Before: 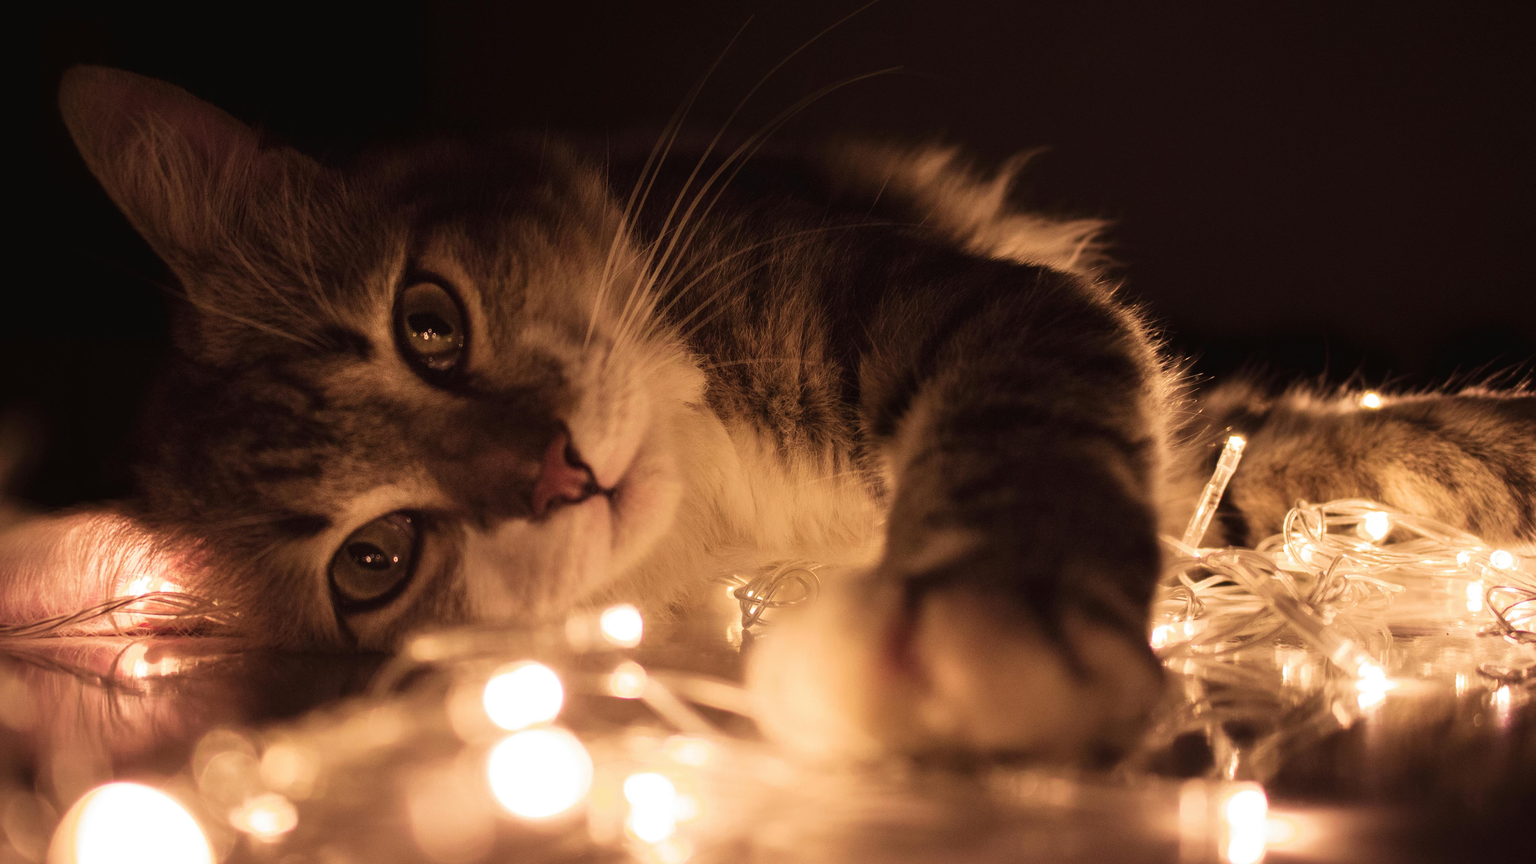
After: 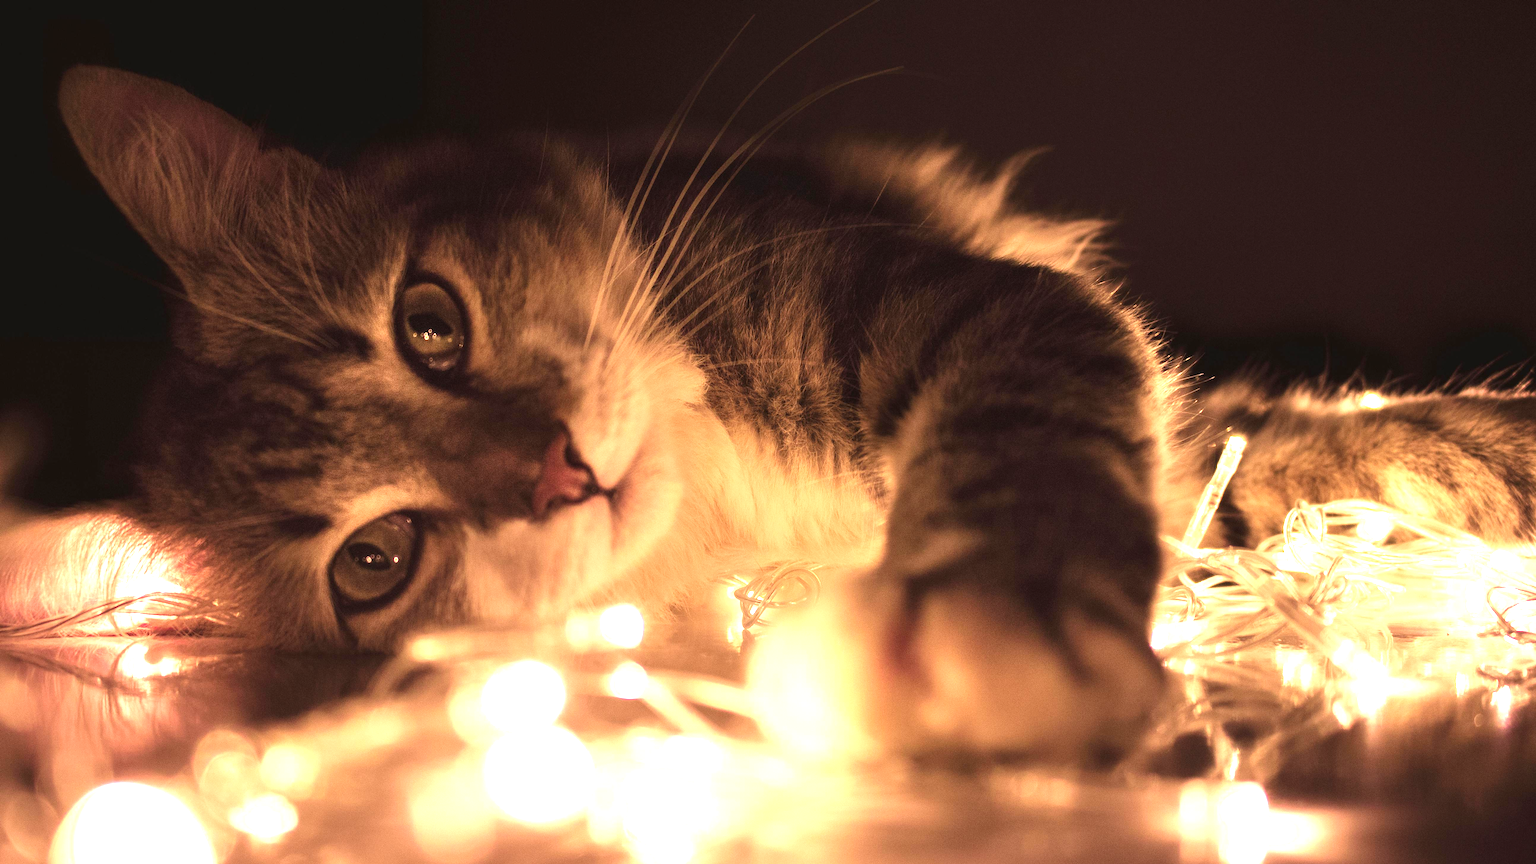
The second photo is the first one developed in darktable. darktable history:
exposure: black level correction 0, exposure 1.199 EV, compensate exposure bias true, compensate highlight preservation false
